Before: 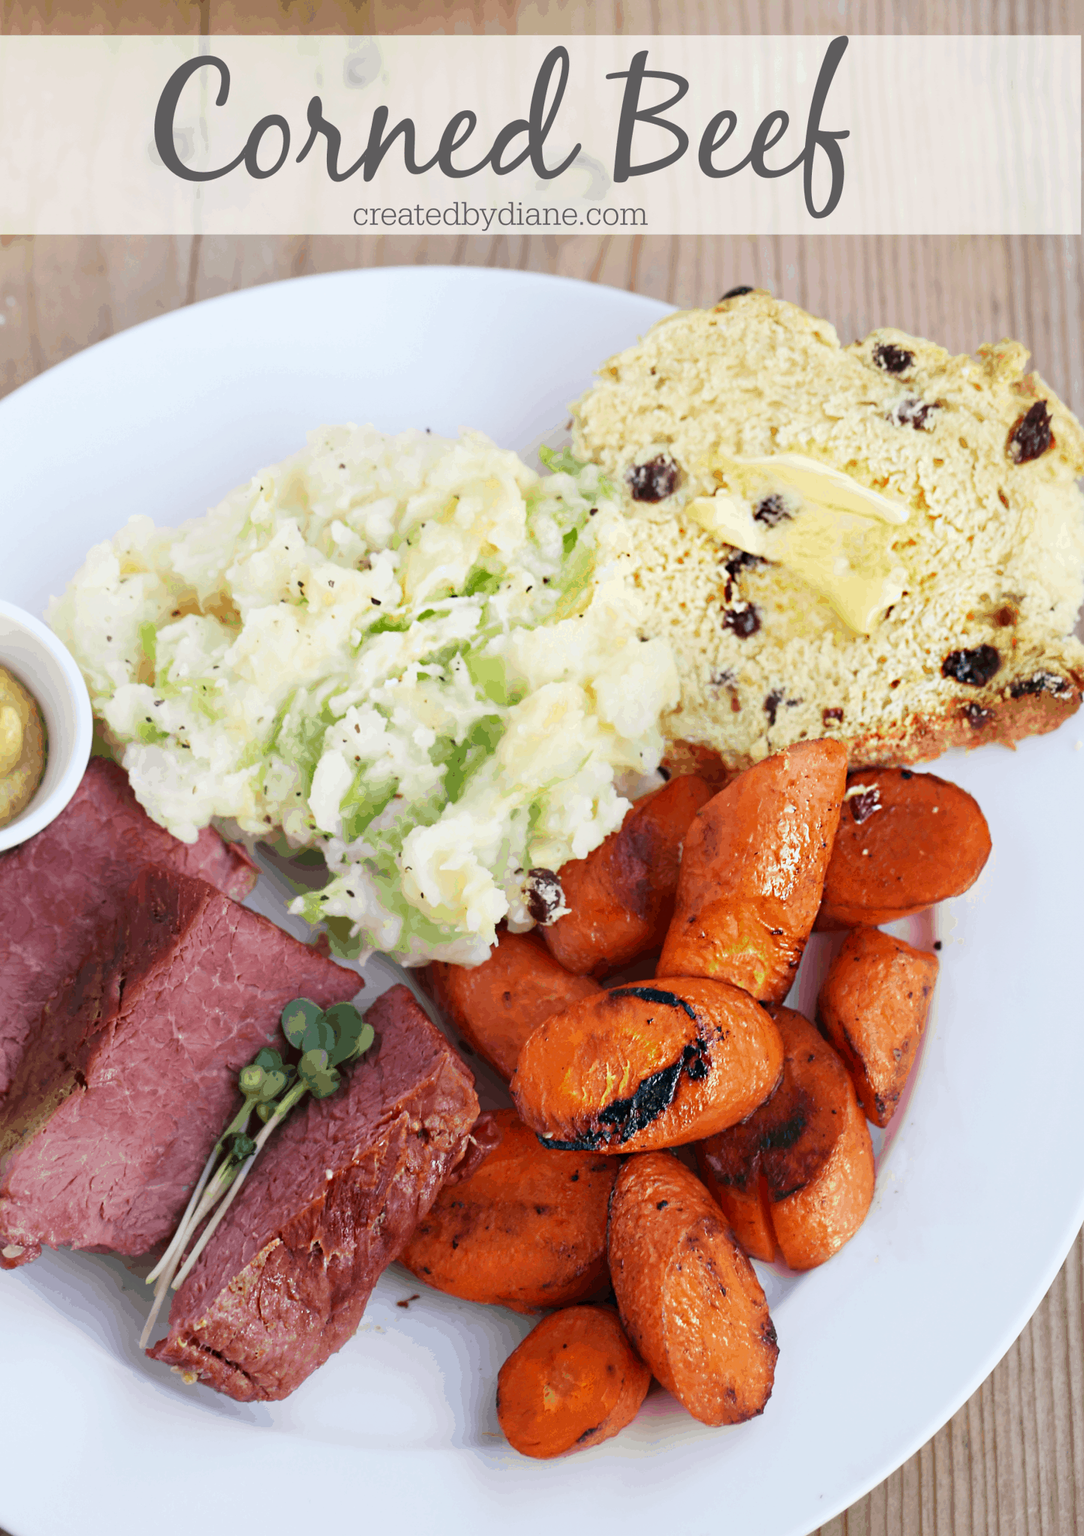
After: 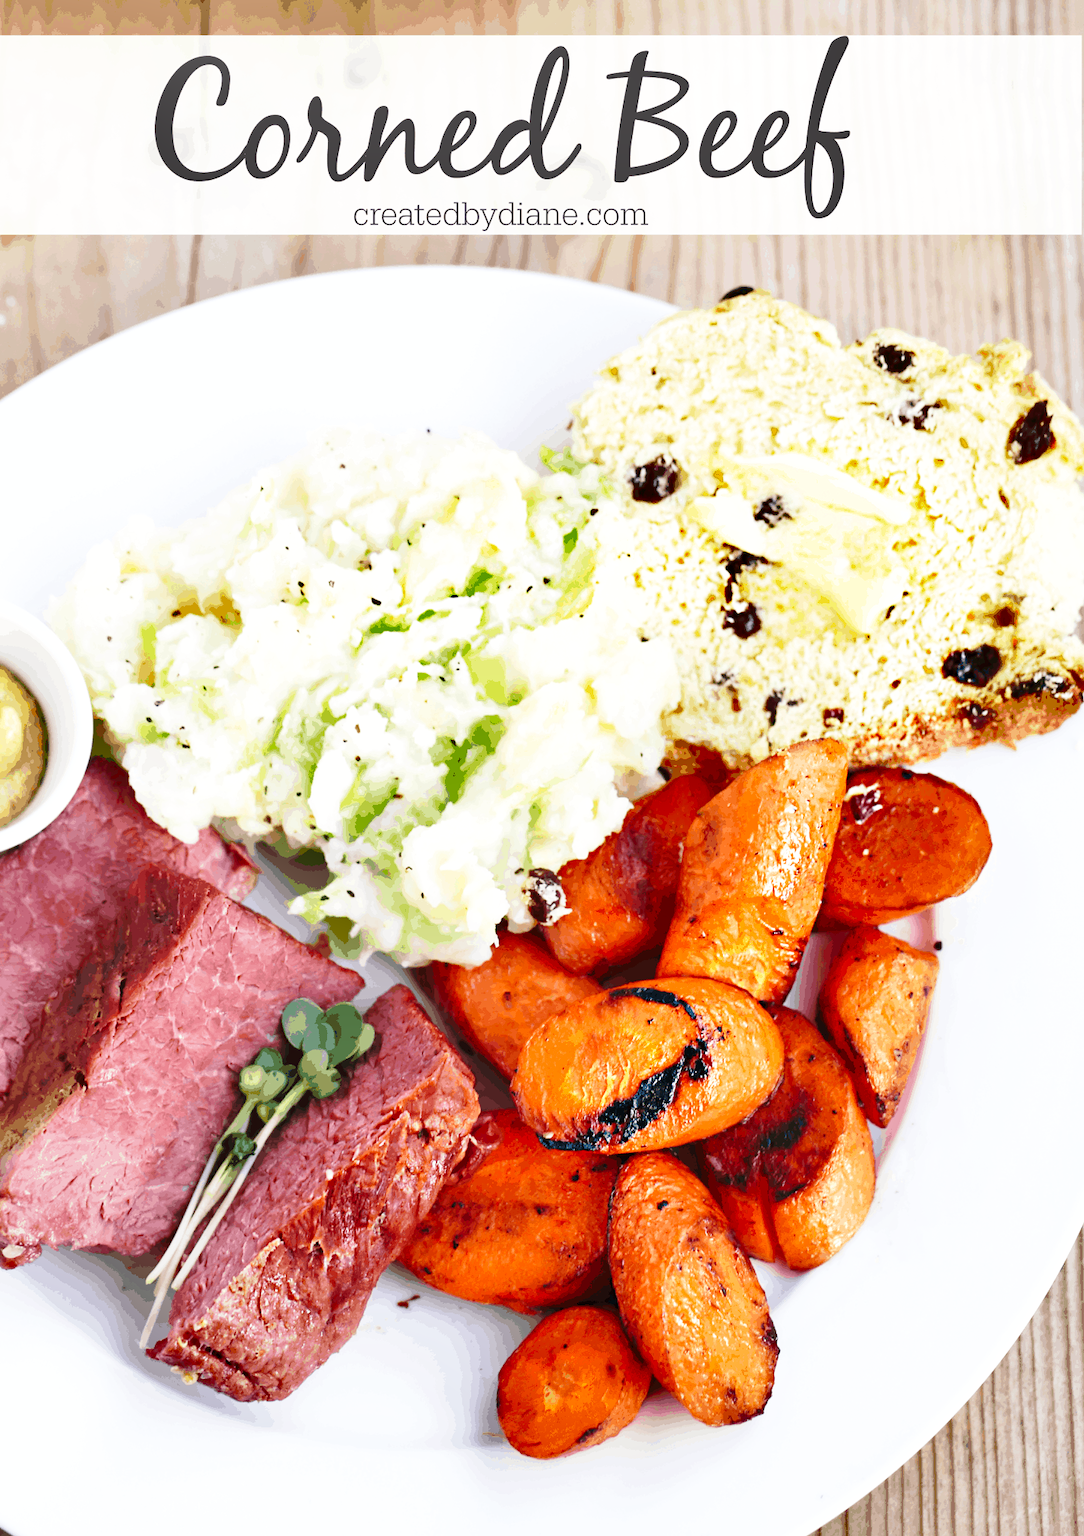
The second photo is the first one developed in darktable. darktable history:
shadows and highlights: low approximation 0.01, soften with gaussian
color calibration: illuminant same as pipeline (D50), adaptation XYZ, x 0.346, y 0.357, temperature 5022.1 K
base curve: curves: ch0 [(0, 0) (0.028, 0.03) (0.121, 0.232) (0.46, 0.748) (0.859, 0.968) (1, 1)], preserve colors none
exposure: black level correction 0, exposure 0.301 EV, compensate highlight preservation false
